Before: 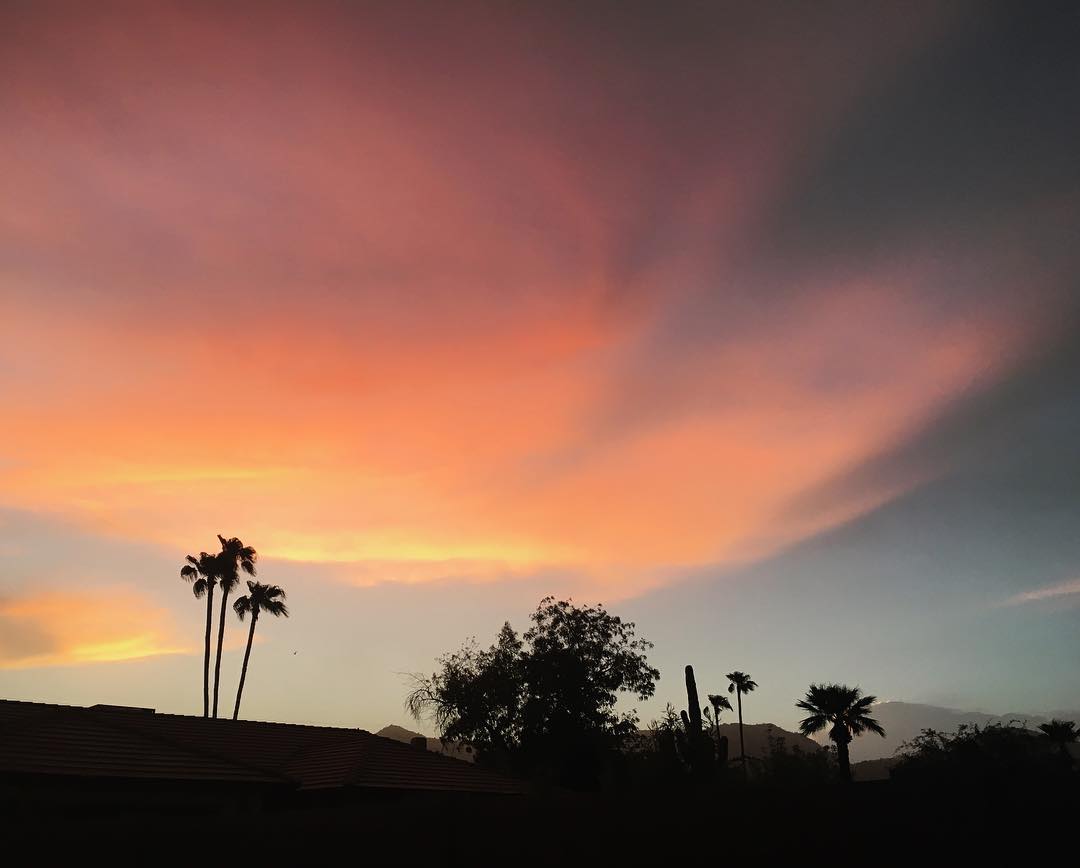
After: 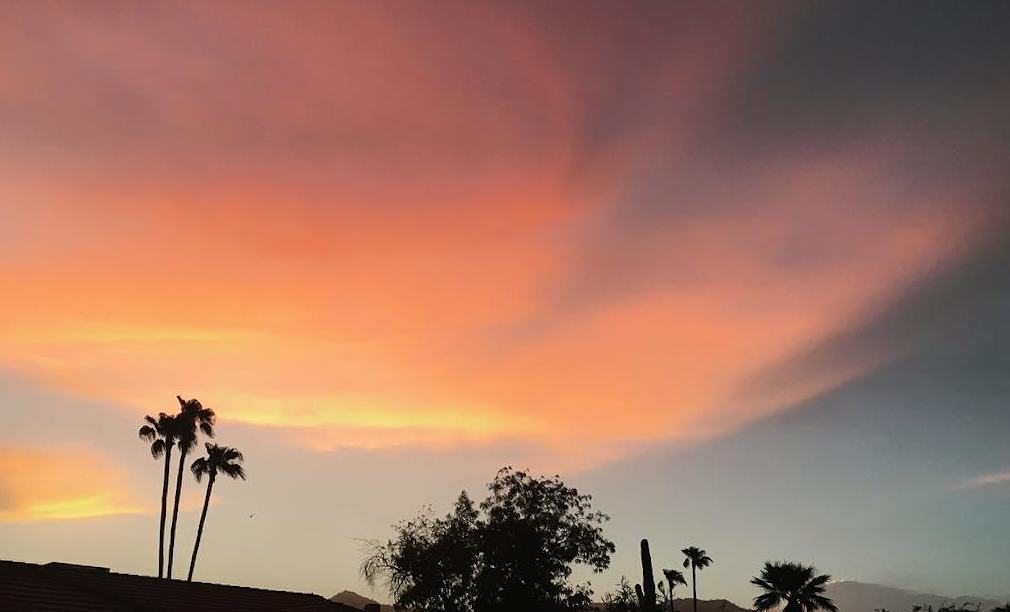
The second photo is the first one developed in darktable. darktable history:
crop and rotate: left 2.991%, top 13.302%, right 1.981%, bottom 12.636%
rotate and perspective: rotation 1.57°, crop left 0.018, crop right 0.982, crop top 0.039, crop bottom 0.961
